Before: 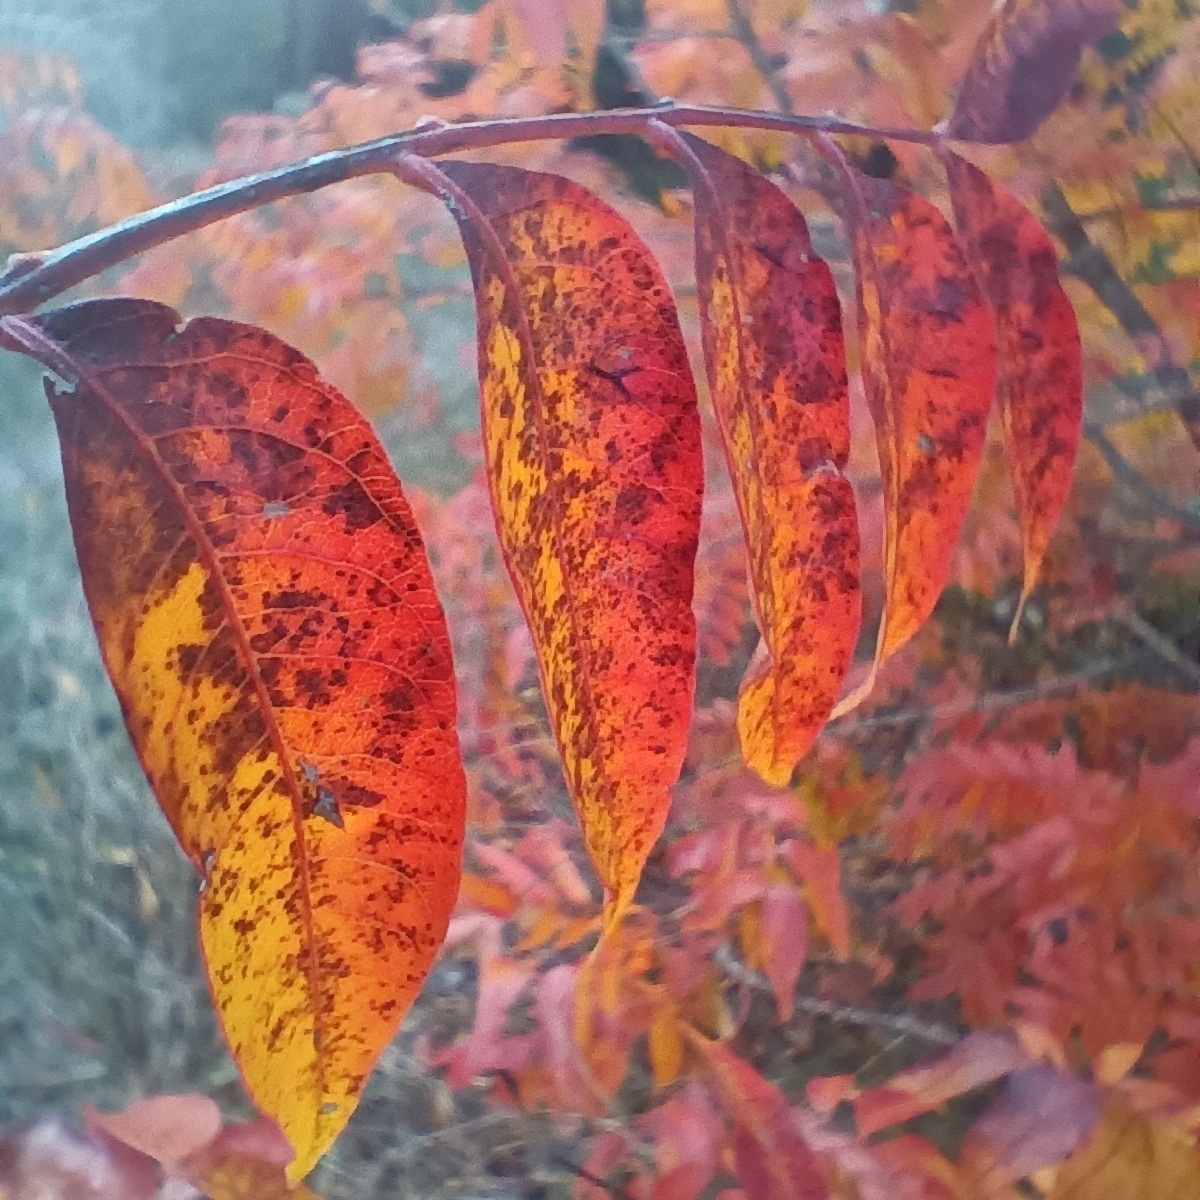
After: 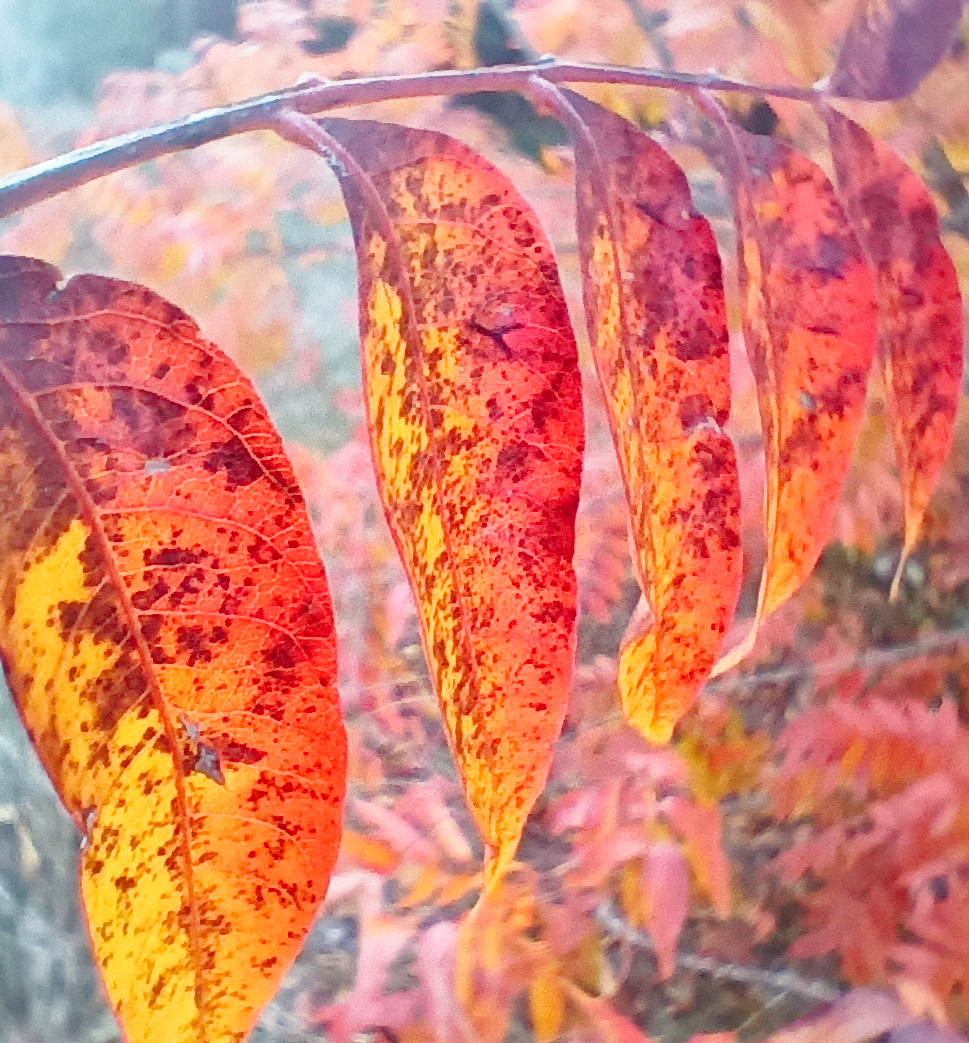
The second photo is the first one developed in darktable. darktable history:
crop: left 9.986%, top 3.587%, right 9.233%, bottom 9.44%
base curve: curves: ch0 [(0, 0) (0.028, 0.03) (0.121, 0.232) (0.46, 0.748) (0.859, 0.968) (1, 1)], preserve colors none
